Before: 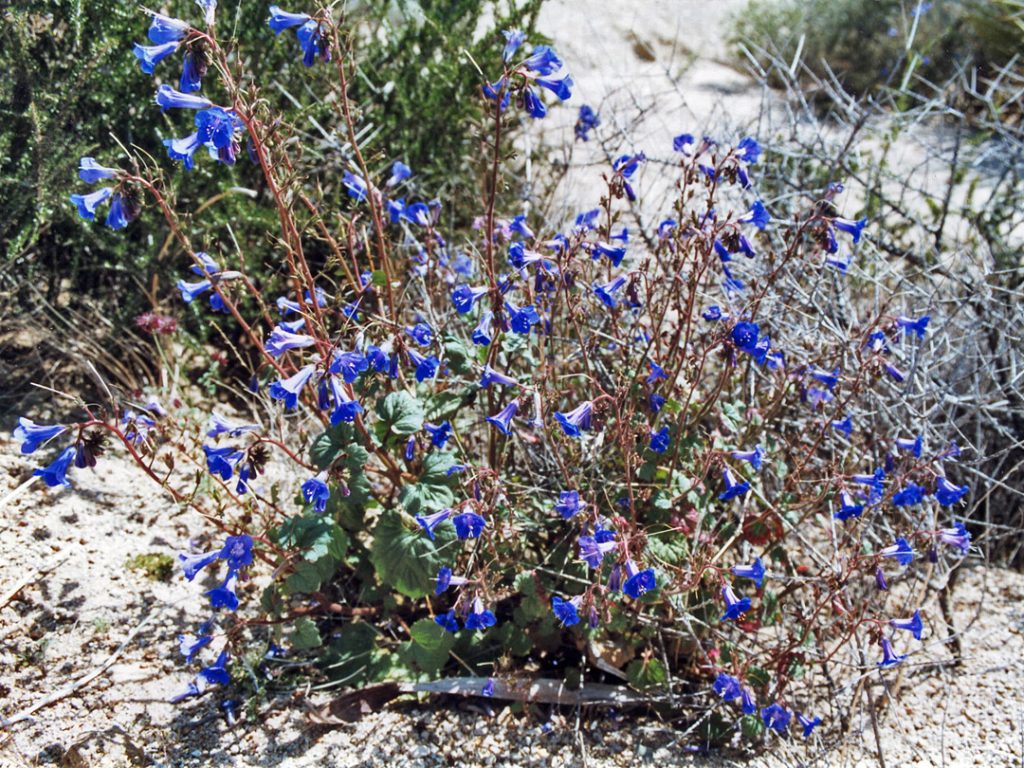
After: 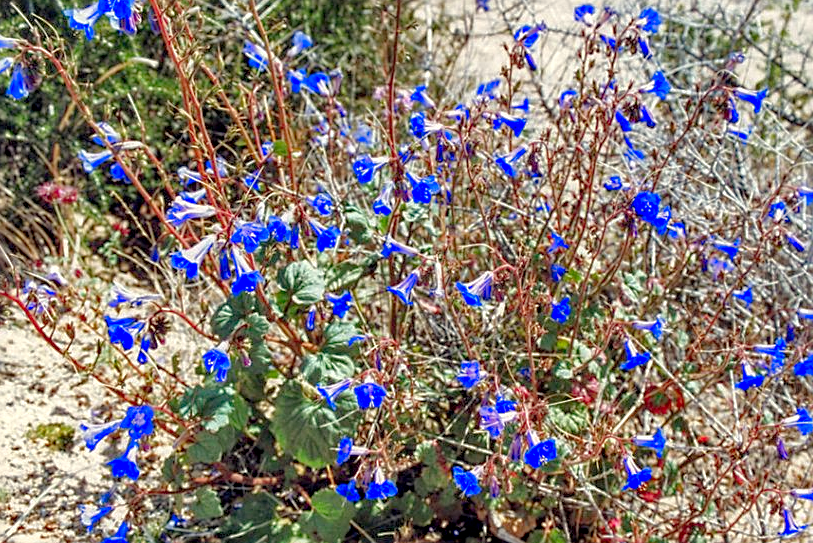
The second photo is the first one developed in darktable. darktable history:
local contrast: highlights 35%, detail 135%
white balance: red 1.029, blue 0.92
vibrance: vibrance 100%
crop: left 9.712%, top 16.928%, right 10.845%, bottom 12.332%
sharpen: on, module defaults
tone curve: curves: ch0 [(0, 0) (0.004, 0.008) (0.077, 0.156) (0.169, 0.29) (0.774, 0.774) (1, 1)], color space Lab, linked channels, preserve colors none
